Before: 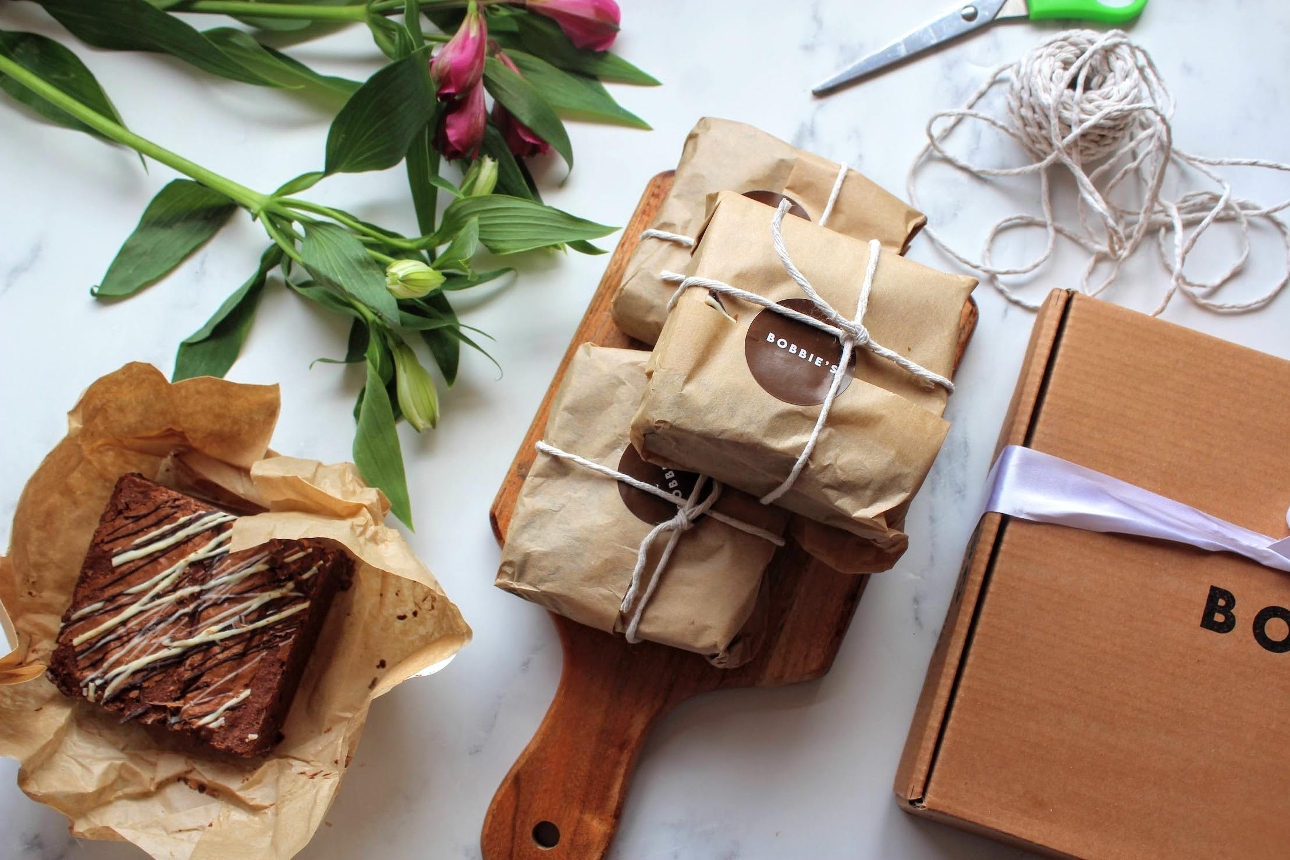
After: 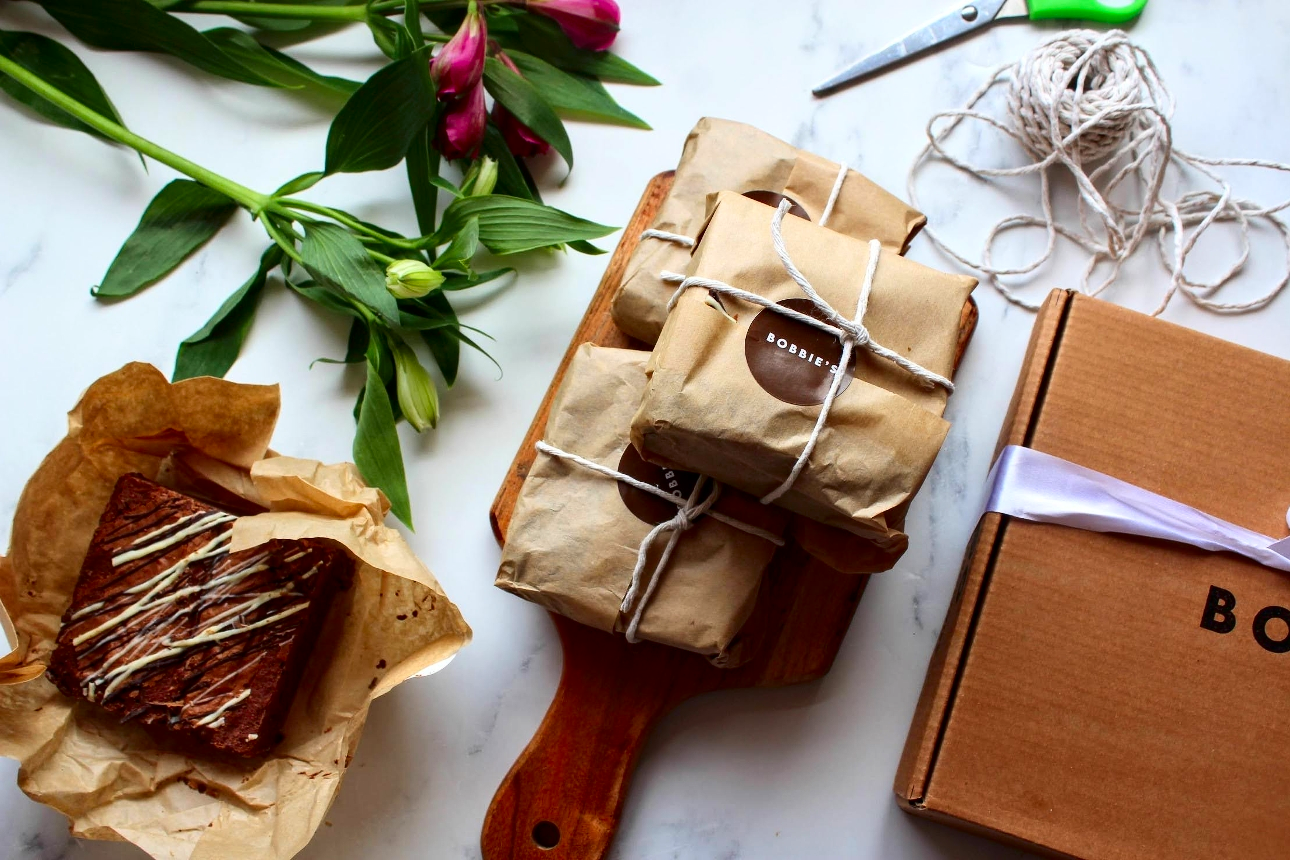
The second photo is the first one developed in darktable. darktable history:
contrast brightness saturation: contrast 0.192, brightness -0.115, saturation 0.207
